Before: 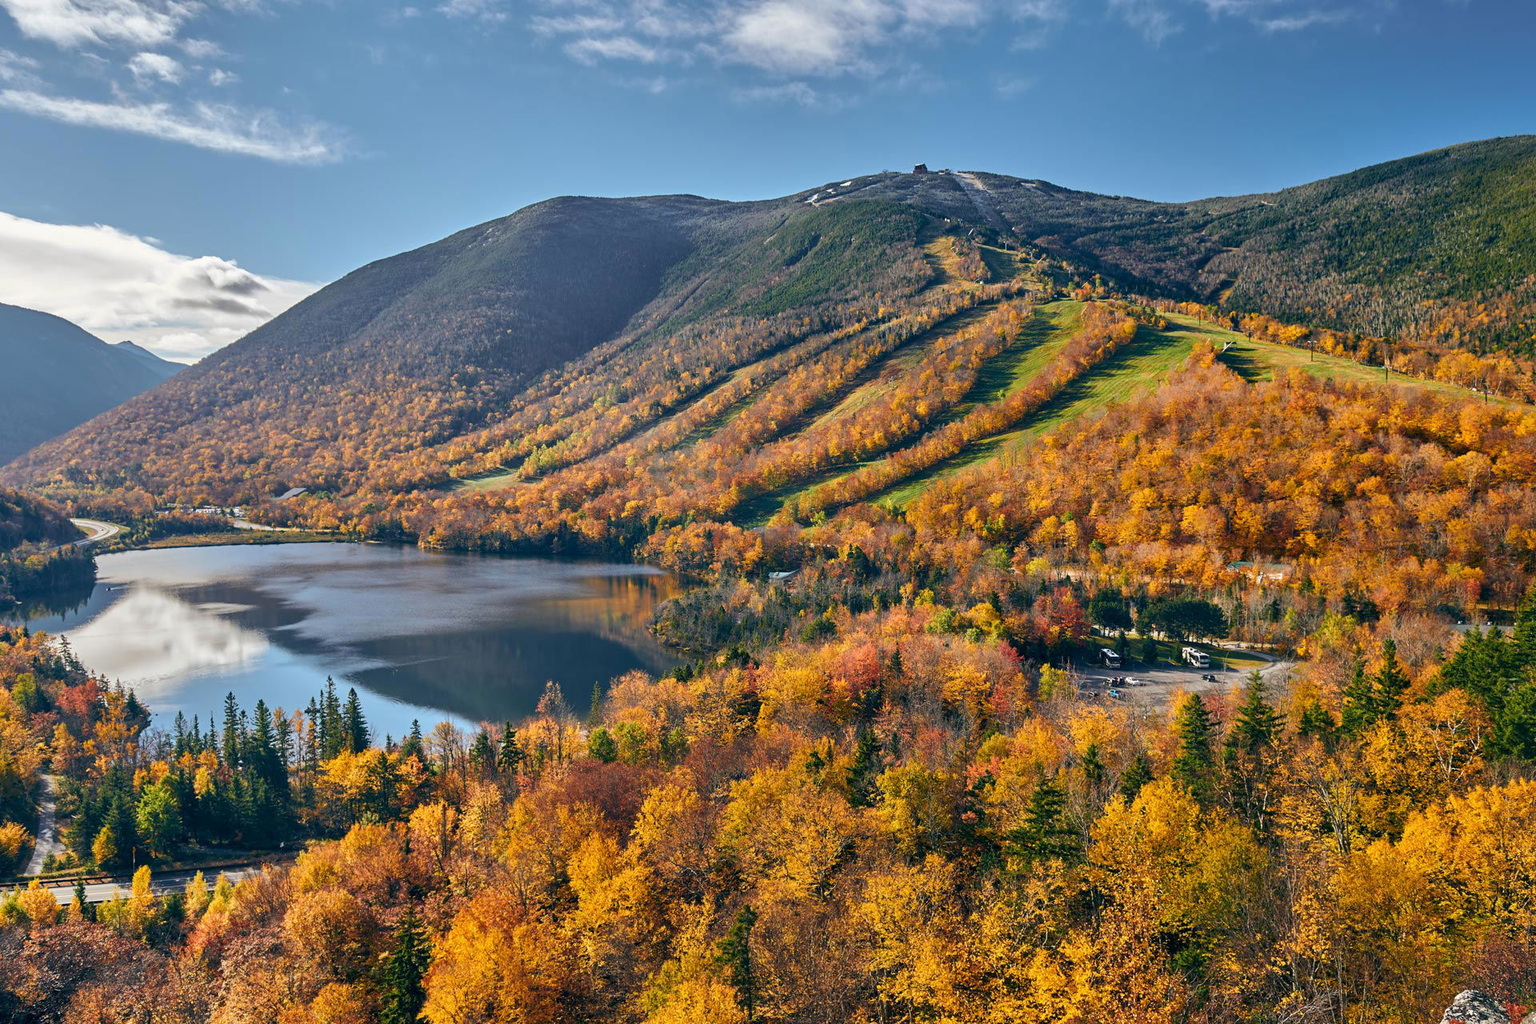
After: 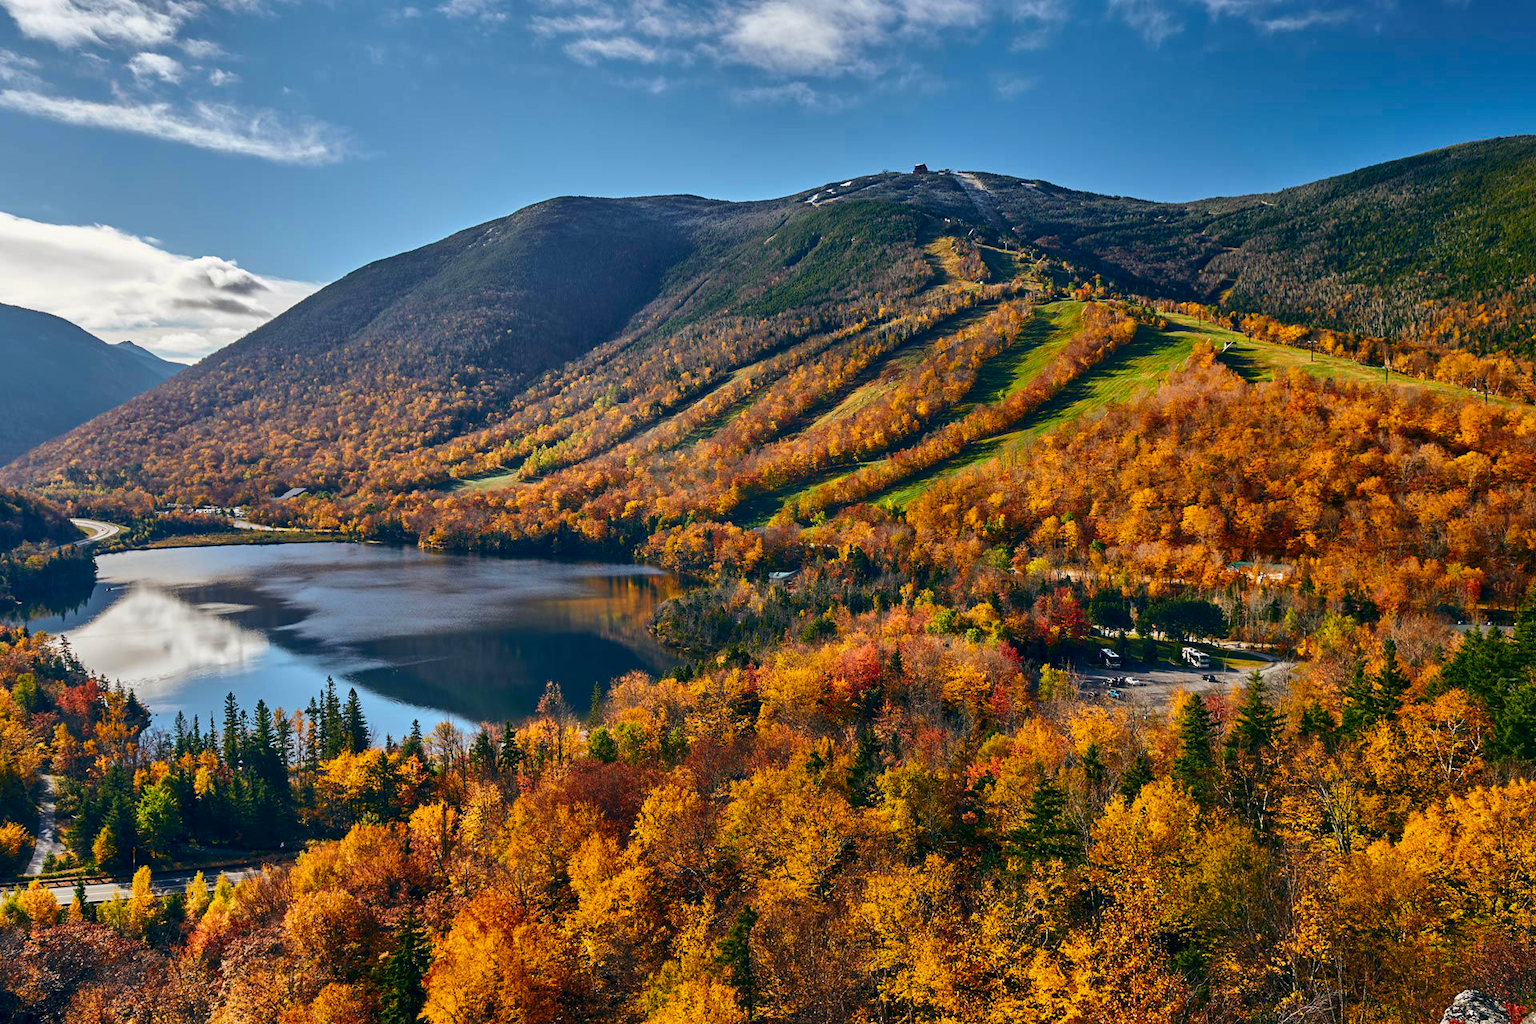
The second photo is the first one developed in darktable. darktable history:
contrast brightness saturation: contrast 0.118, brightness -0.117, saturation 0.201
